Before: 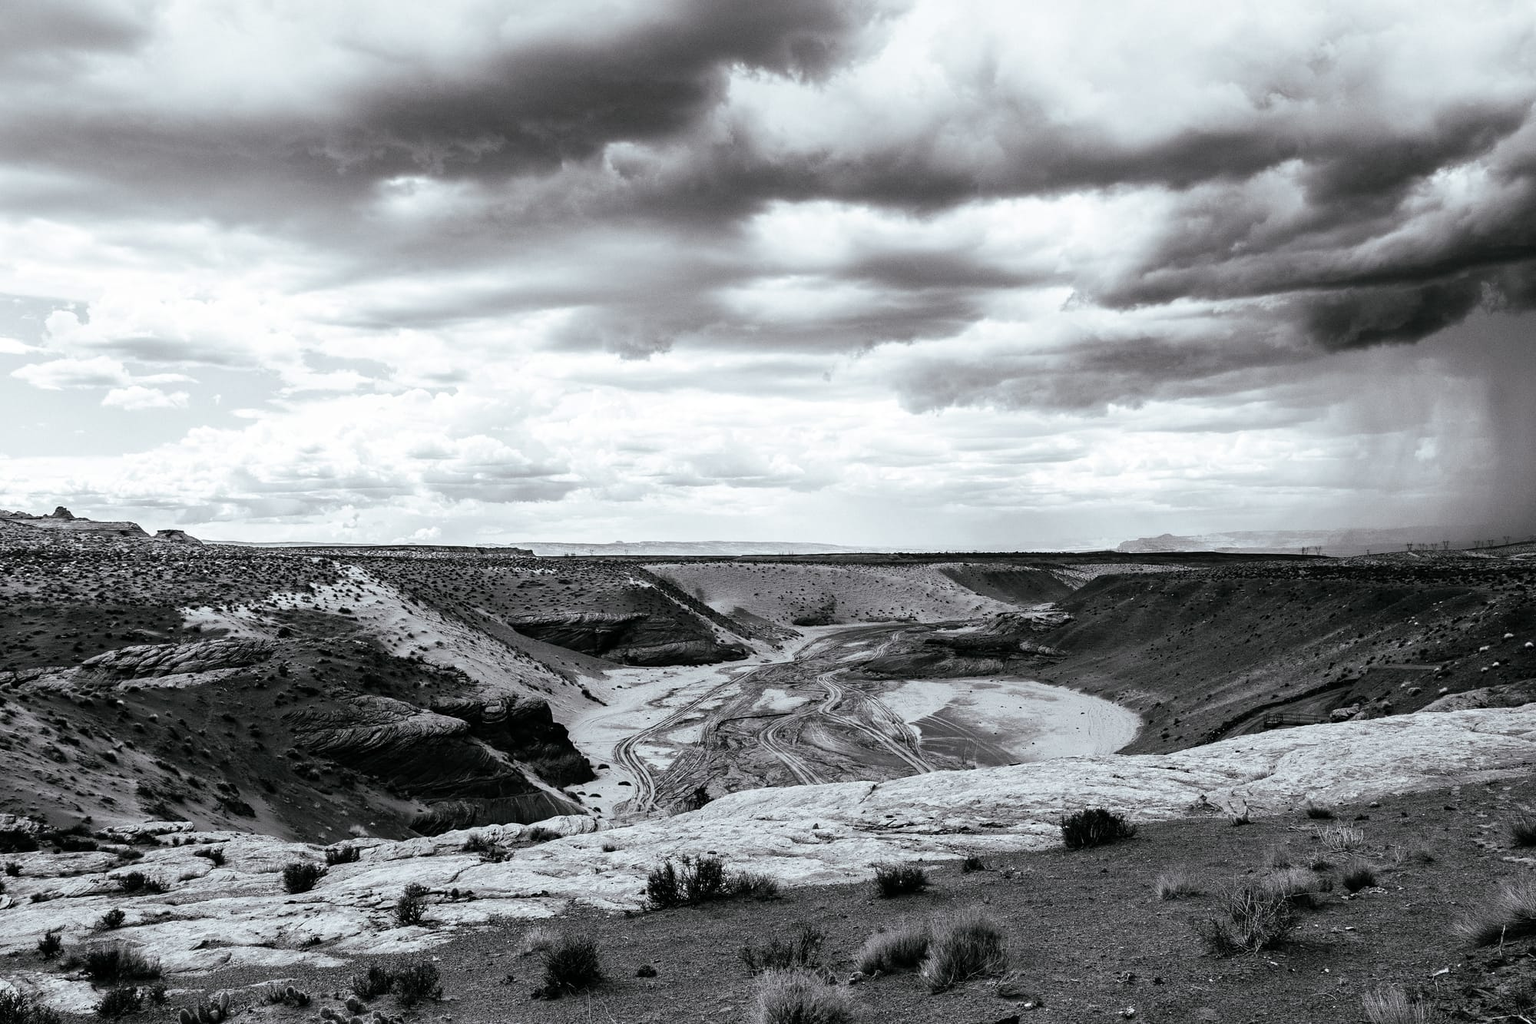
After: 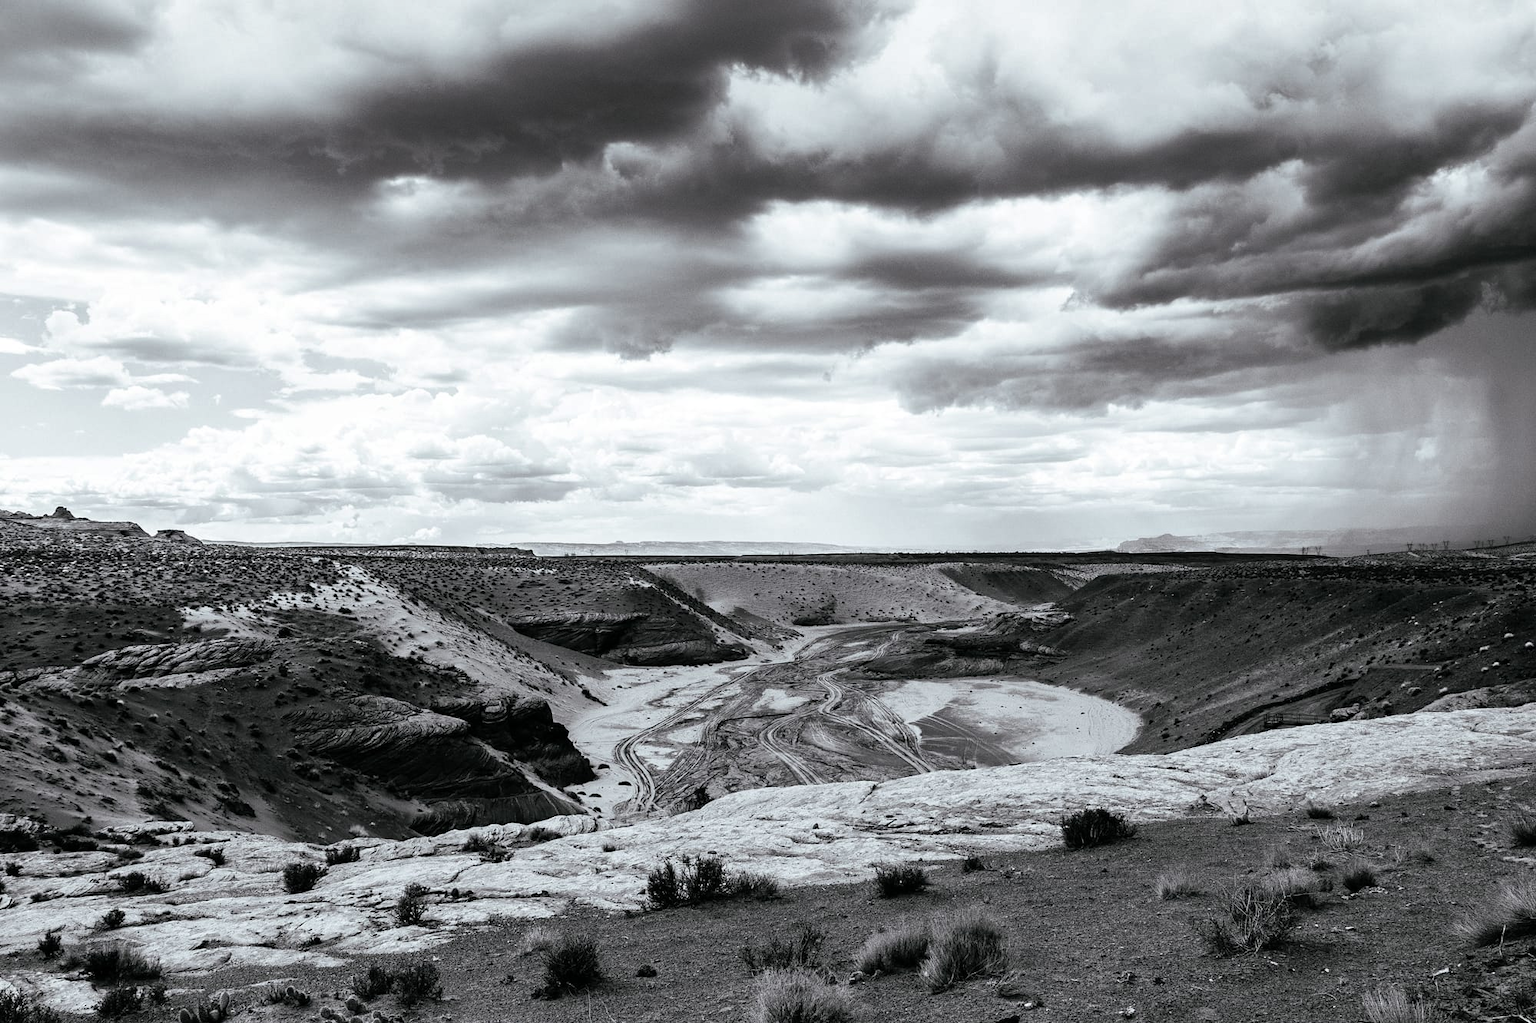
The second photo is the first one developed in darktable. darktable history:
shadows and highlights: radius 336.83, shadows 28.94, highlights color adjustment 0.573%, soften with gaussian
